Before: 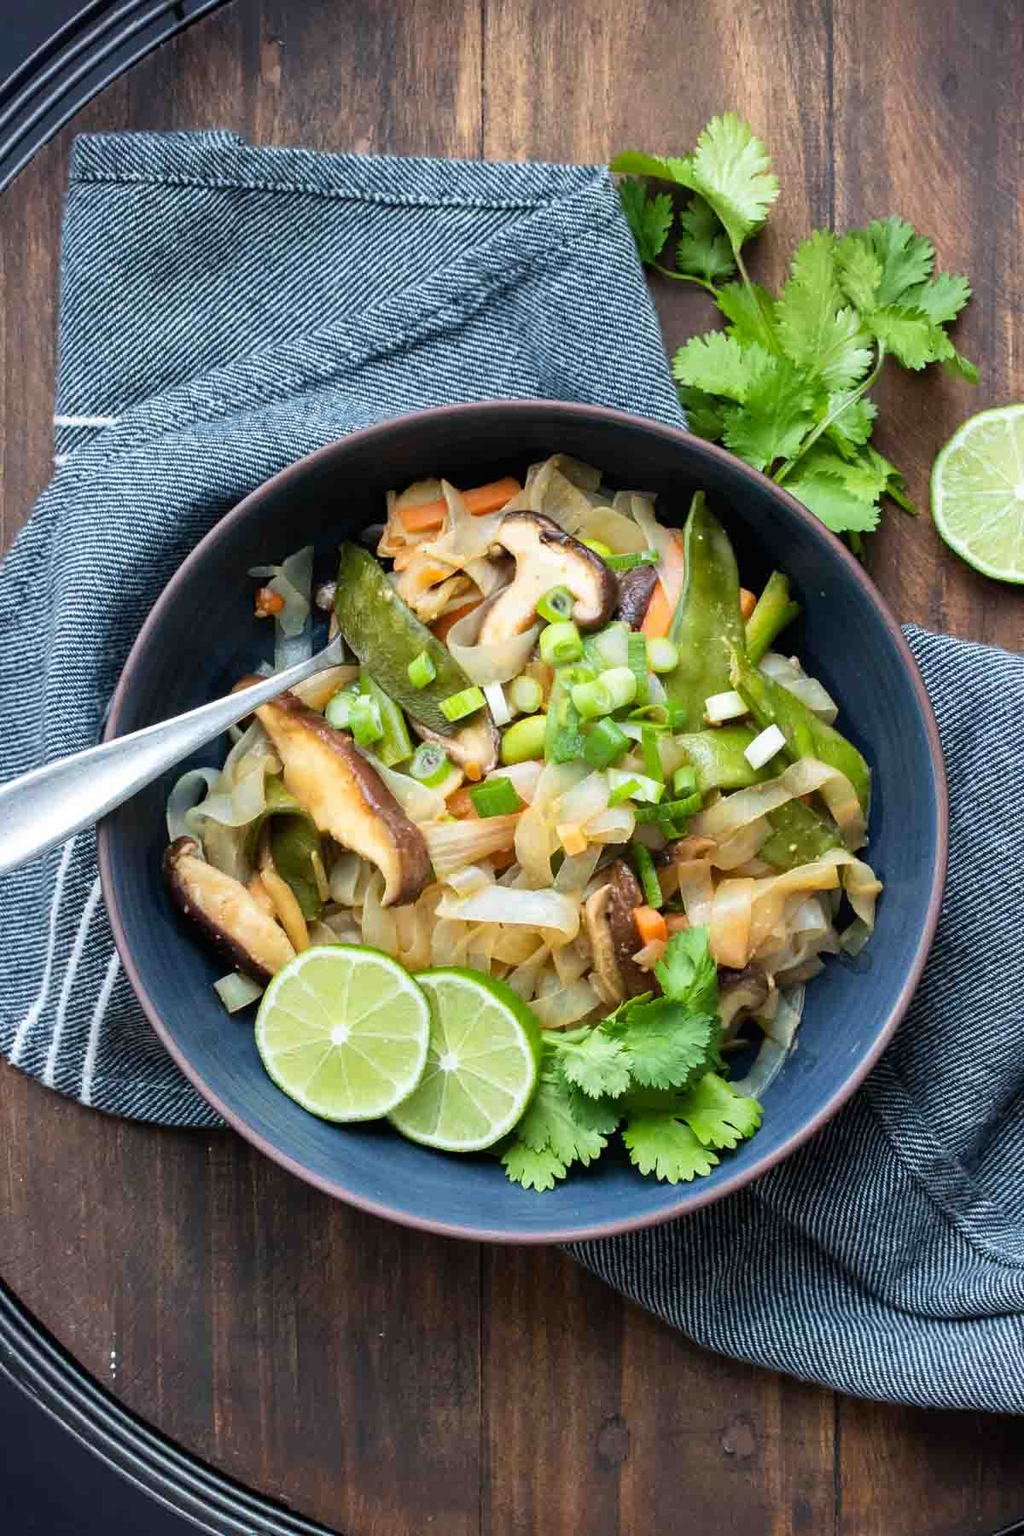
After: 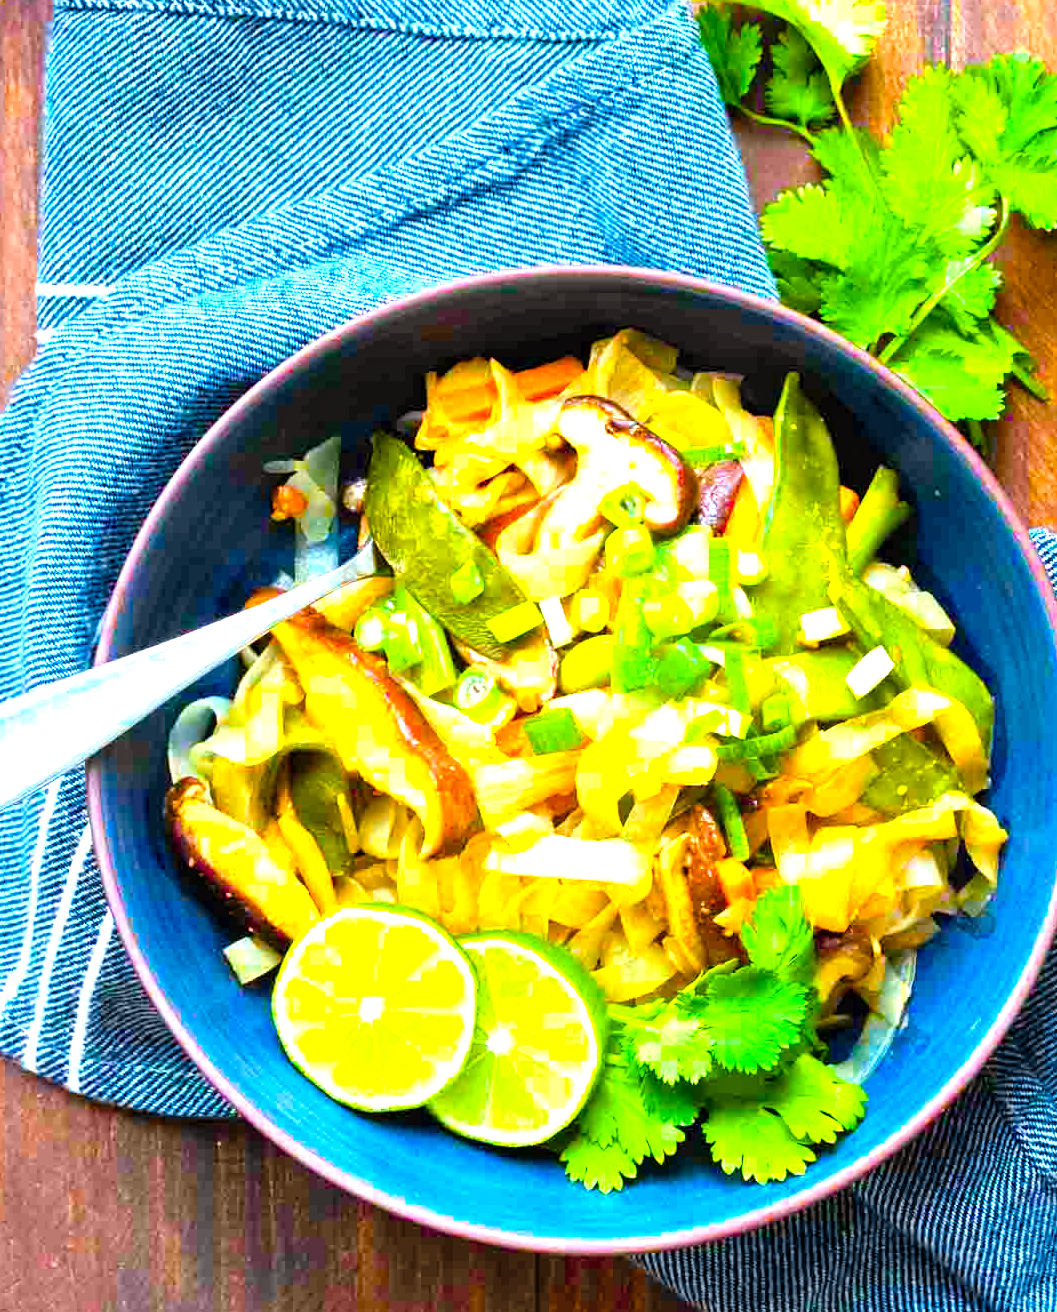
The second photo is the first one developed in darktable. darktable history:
exposure: exposure 0.203 EV, compensate highlight preservation false
local contrast: mode bilateral grid, contrast 29, coarseness 17, detail 116%, midtone range 0.2
contrast brightness saturation: brightness 0.086, saturation 0.191
crop and rotate: left 2.313%, top 11.283%, right 9.559%, bottom 15.781%
color balance rgb: power › chroma 0.29%, power › hue 24.25°, linear chroma grading › global chroma 25.525%, perceptual saturation grading › global saturation 36.139%, perceptual saturation grading › shadows 35.354%, global vibrance 20%
levels: levels [0, 0.374, 0.749]
